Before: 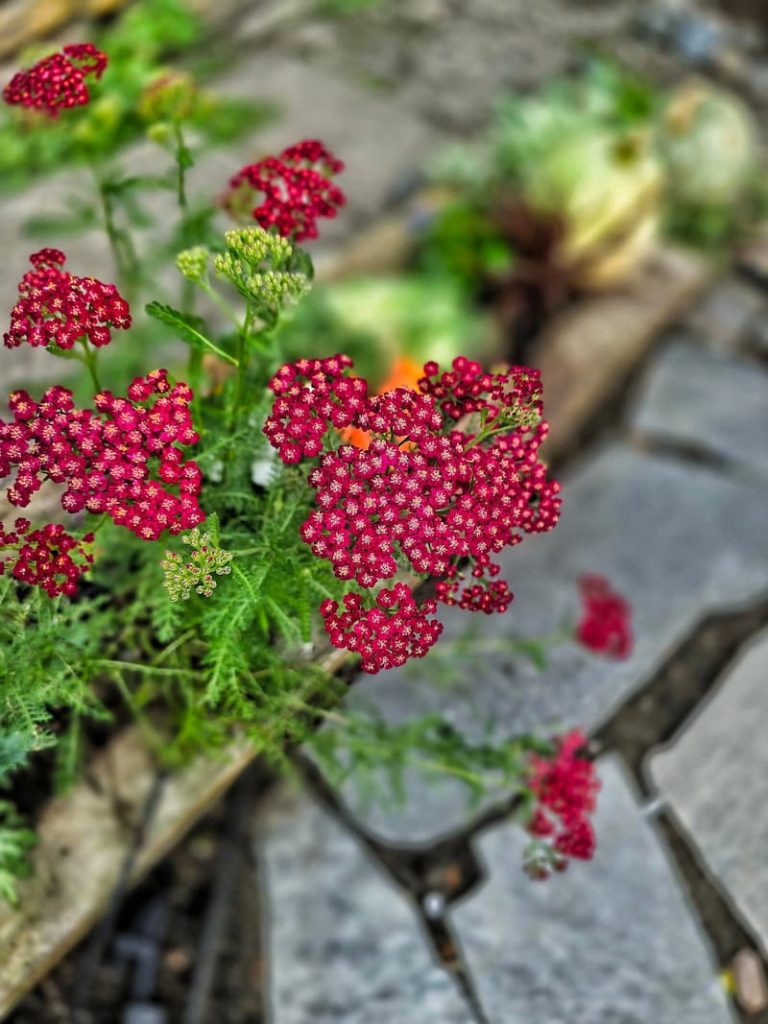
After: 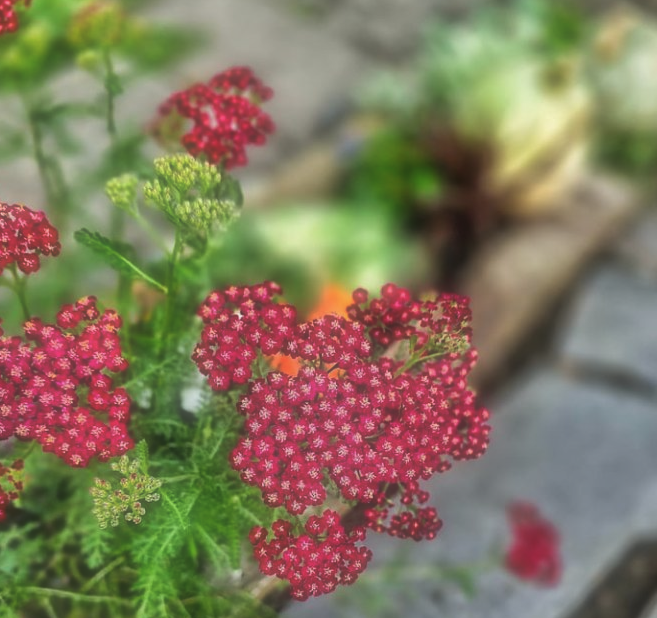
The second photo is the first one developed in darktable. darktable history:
crop and rotate: left 9.345%, top 7.22%, right 4.982%, bottom 32.331%
soften: size 60.24%, saturation 65.46%, brightness 0.506 EV, mix 25.7%
